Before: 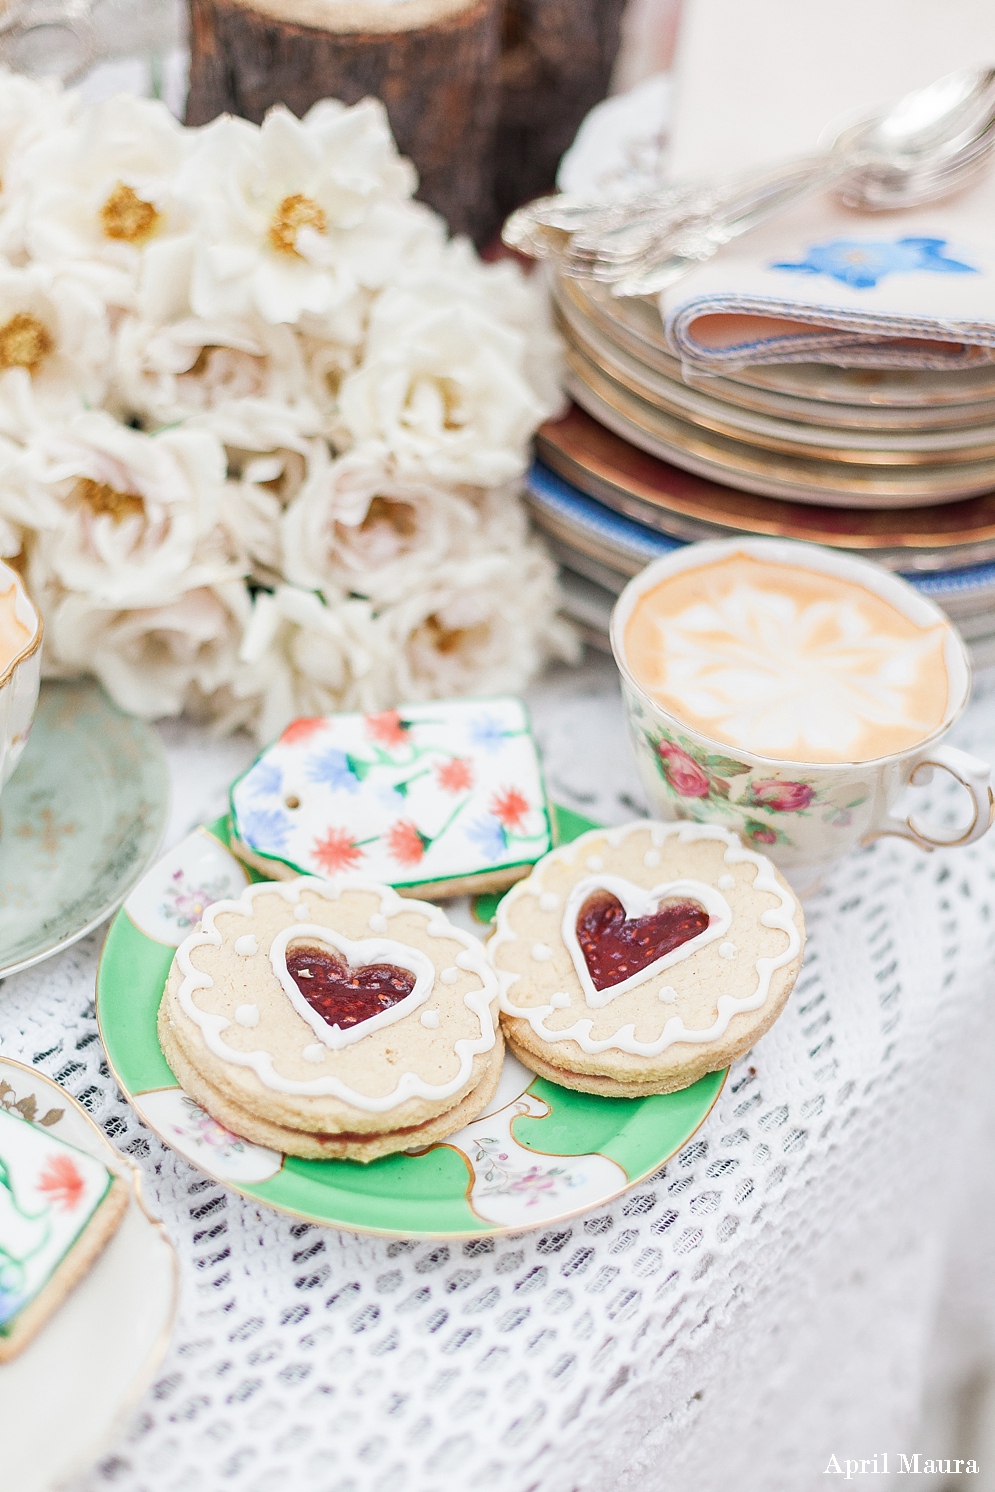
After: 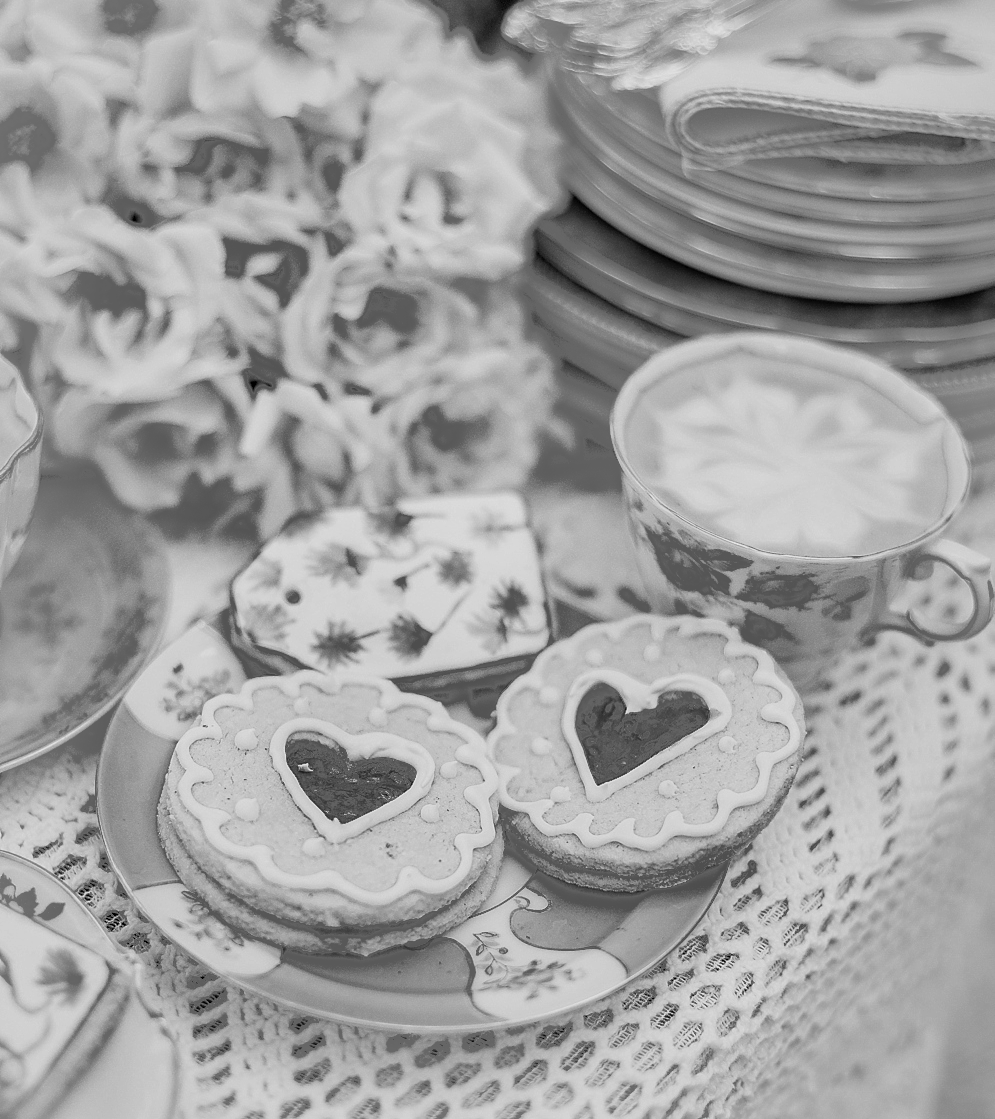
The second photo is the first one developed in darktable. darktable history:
exposure: black level correction 0.006, exposure -0.226 EV, compensate highlight preservation false
white balance: red 1, blue 1
crop: top 13.819%, bottom 11.169%
monochrome: on, module defaults
color balance rgb: shadows lift › hue 87.51°, highlights gain › chroma 1.35%, highlights gain › hue 55.1°, global offset › chroma 0.13%, global offset › hue 253.66°, perceptual saturation grading › global saturation 16.38%
contrast brightness saturation: contrast 0.2, brightness 0.2, saturation 0.8
shadows and highlights: shadows 38.43, highlights -74.54
